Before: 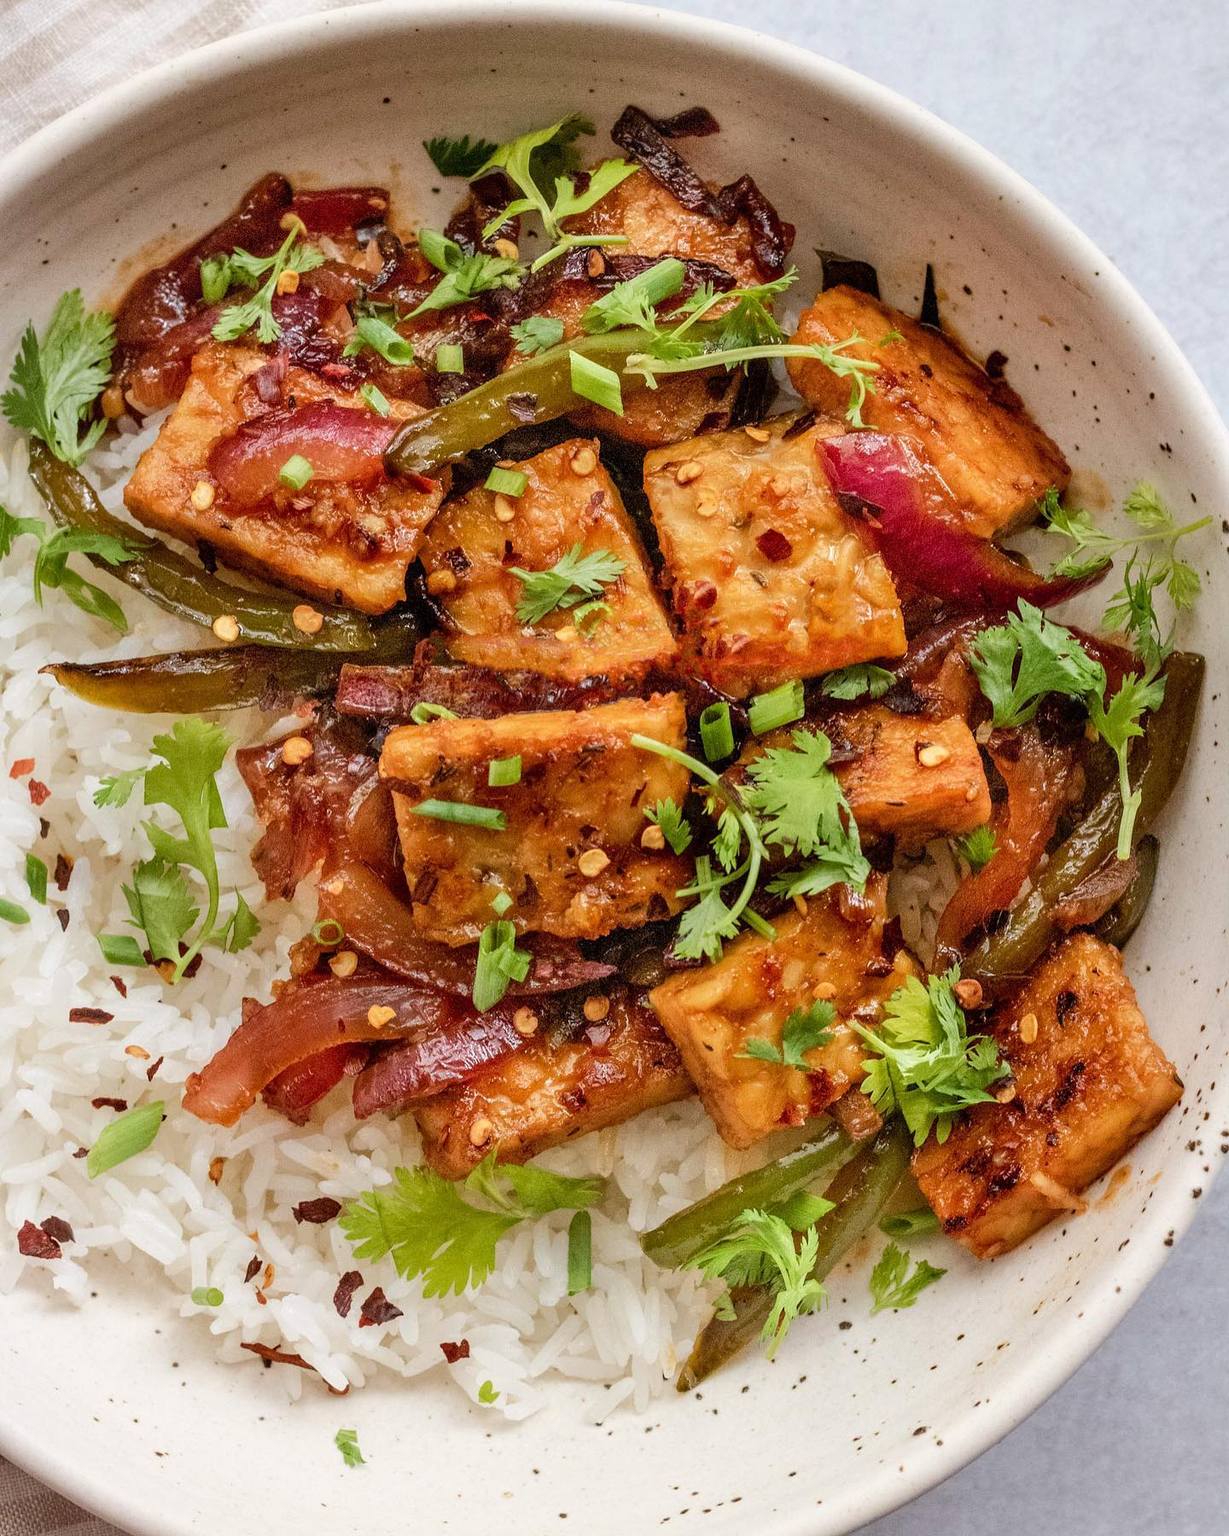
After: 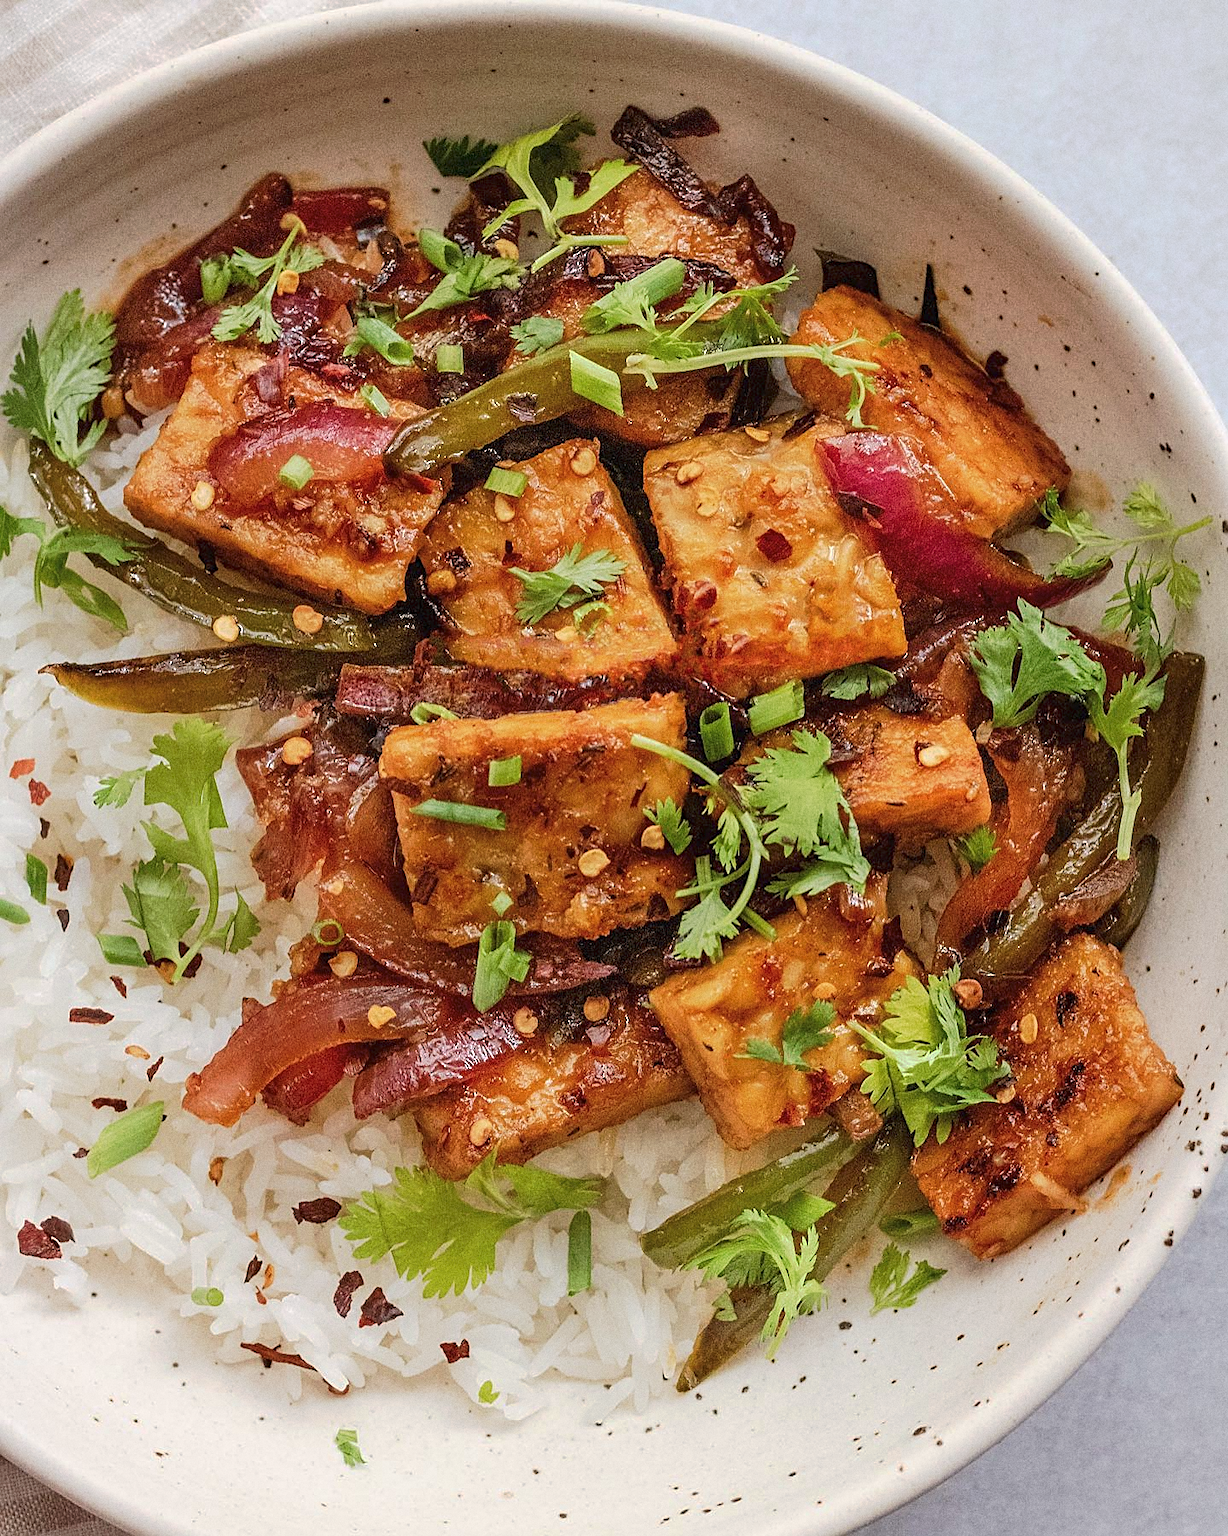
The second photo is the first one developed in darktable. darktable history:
grain: coarseness 0.09 ISO
shadows and highlights: shadows -30, highlights 30
tone curve: curves: ch0 [(0, 0) (0.003, 0.032) (0.011, 0.04) (0.025, 0.058) (0.044, 0.084) (0.069, 0.107) (0.1, 0.13) (0.136, 0.158) (0.177, 0.193) (0.224, 0.236) (0.277, 0.283) (0.335, 0.335) (0.399, 0.399) (0.468, 0.467) (0.543, 0.533) (0.623, 0.612) (0.709, 0.698) (0.801, 0.776) (0.898, 0.848) (1, 1)], preserve colors none
sharpen: on, module defaults
